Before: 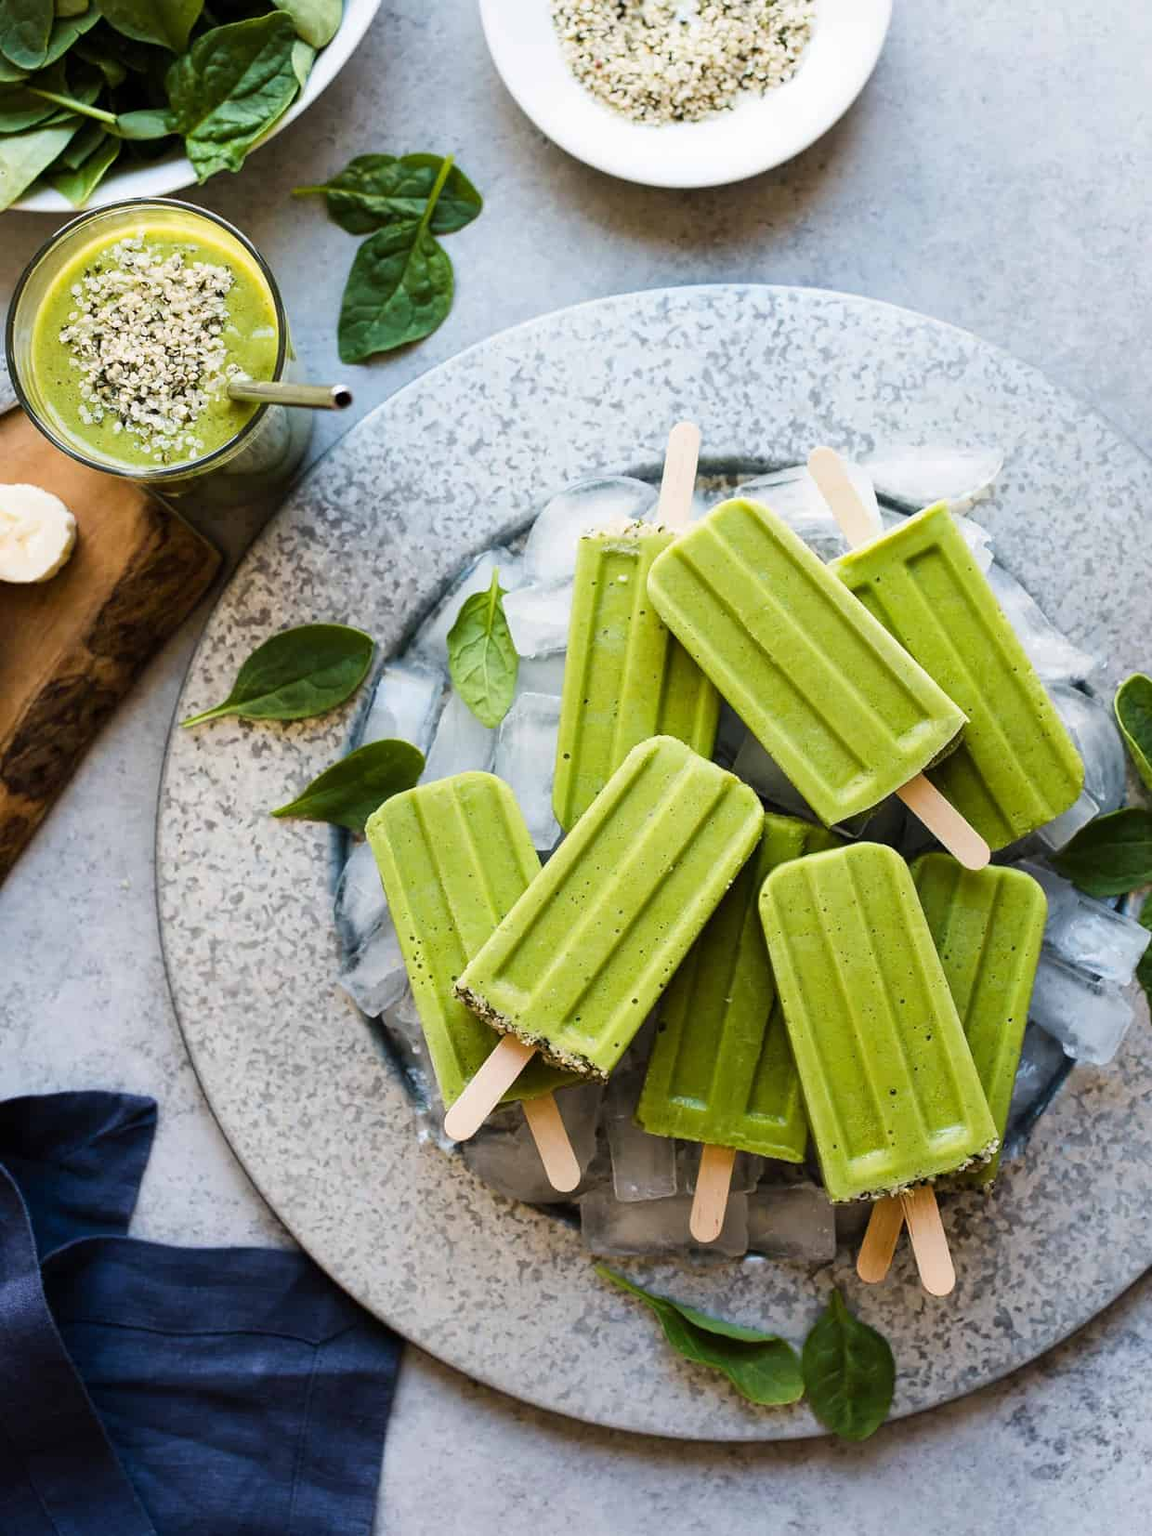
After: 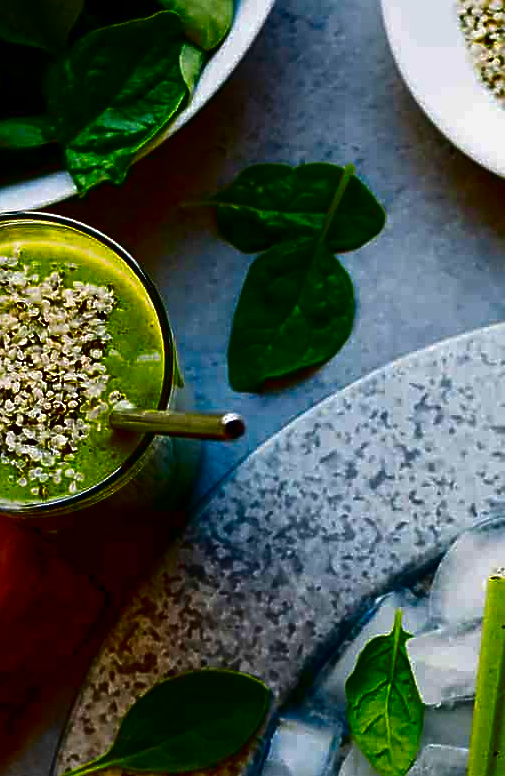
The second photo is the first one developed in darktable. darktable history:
contrast brightness saturation: brightness -0.983, saturation 0.981
crop and rotate: left 10.904%, top 0.065%, right 48.312%, bottom 52.986%
sharpen: on, module defaults
